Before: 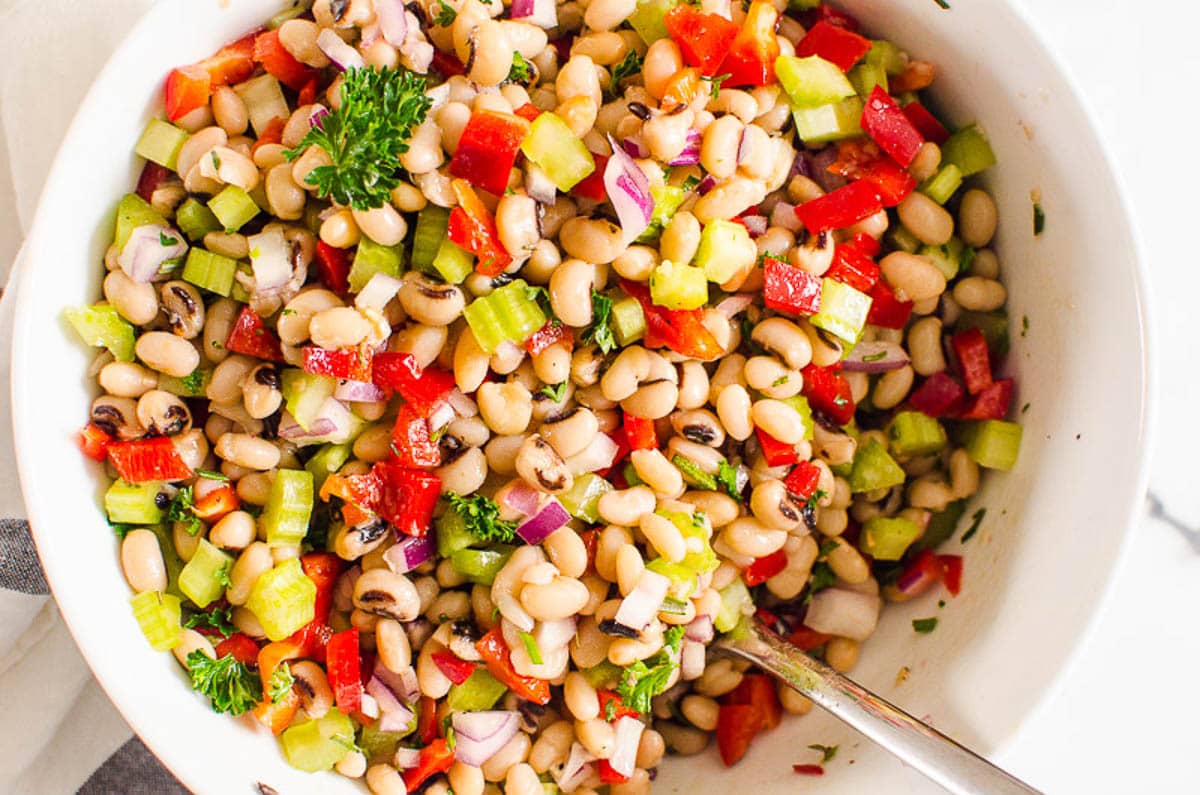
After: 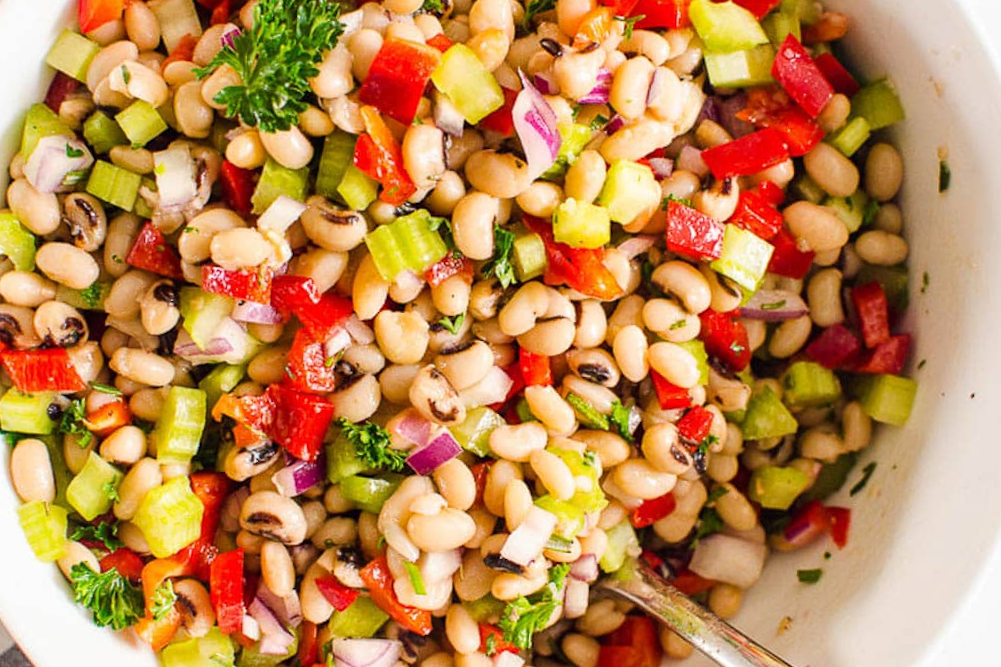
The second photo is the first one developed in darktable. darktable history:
crop and rotate: angle -3°, left 5.405%, top 5.162%, right 4.609%, bottom 4.354%
